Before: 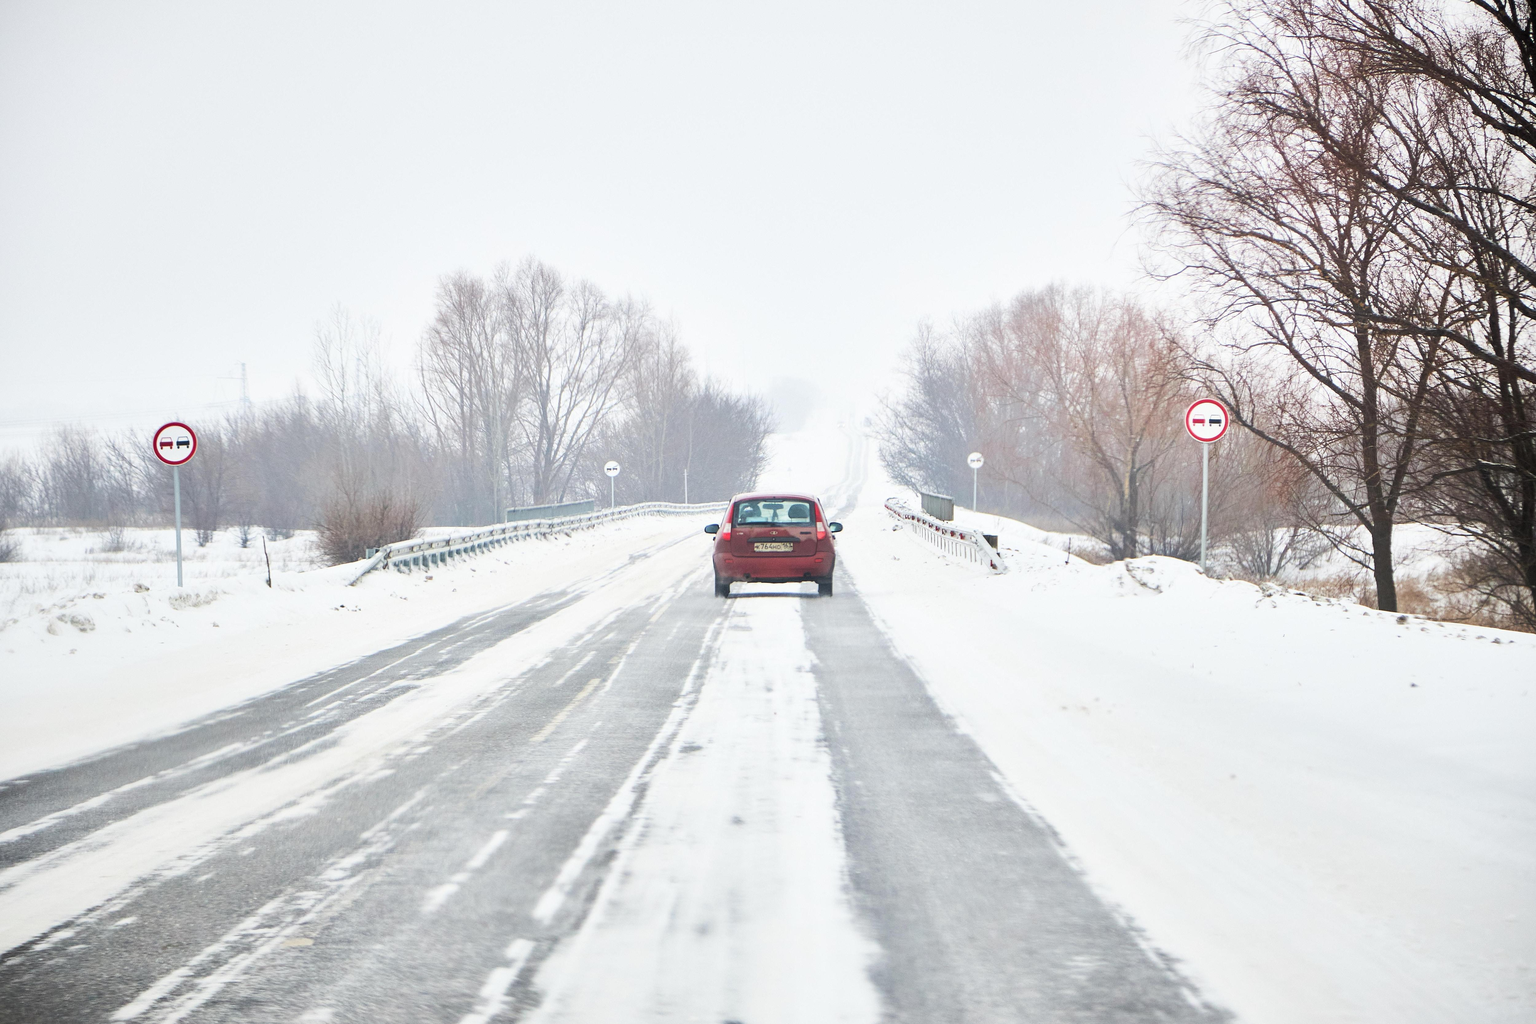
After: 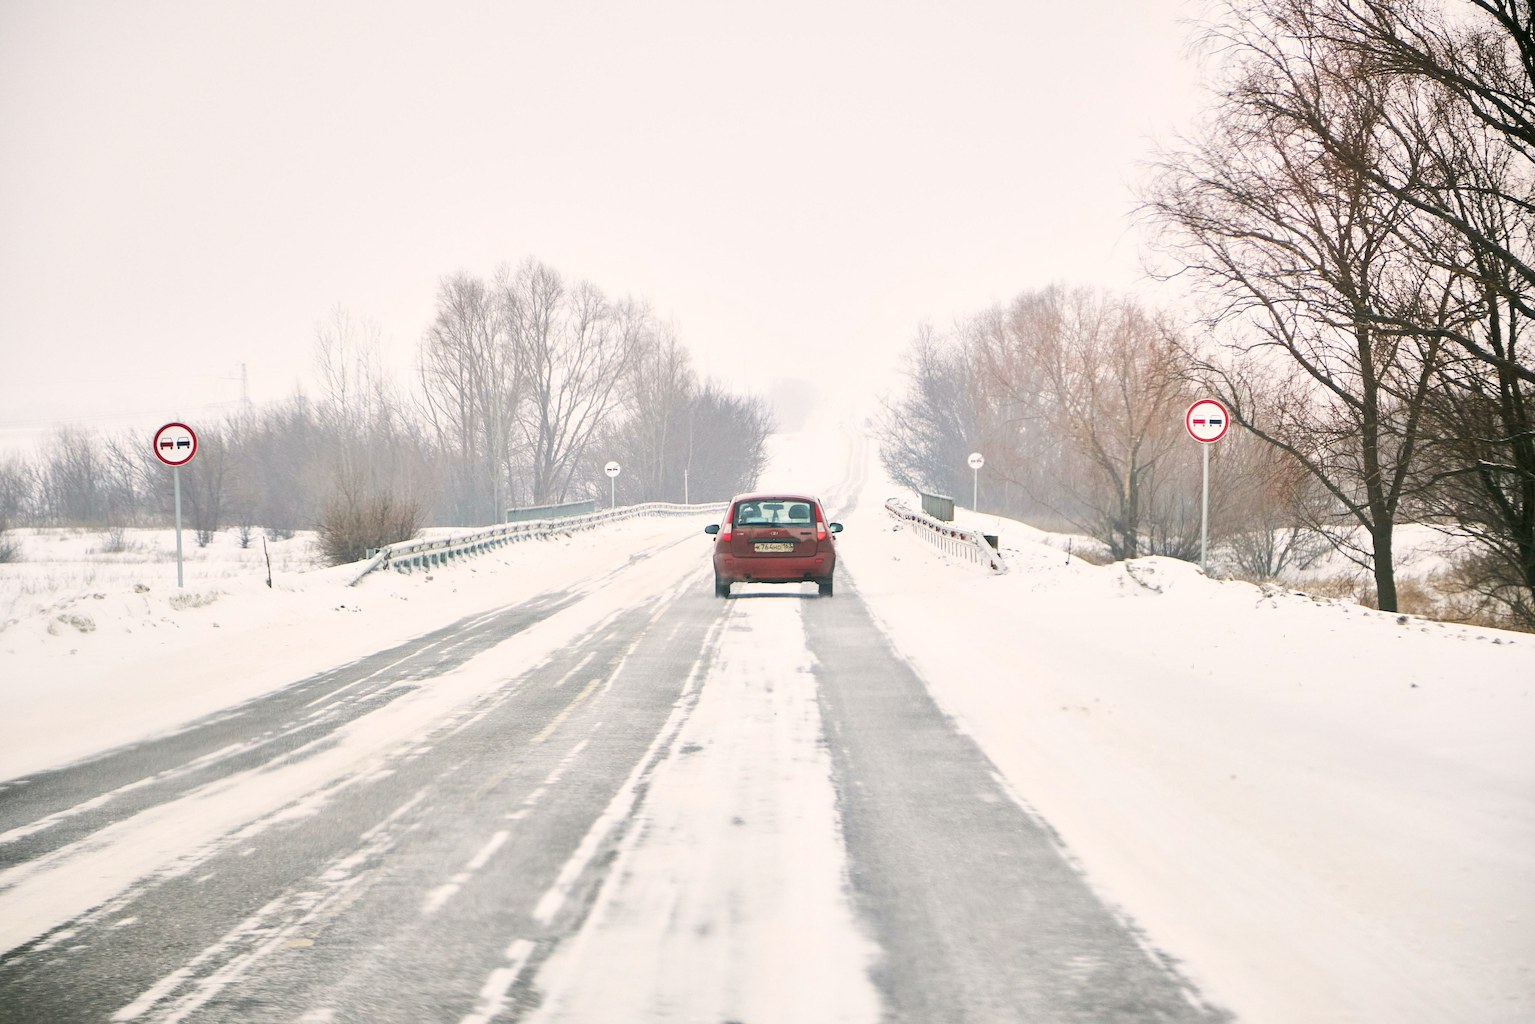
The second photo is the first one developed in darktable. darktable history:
color correction: highlights a* 4.34, highlights b* 4.94, shadows a* -6.81, shadows b* 5.07
